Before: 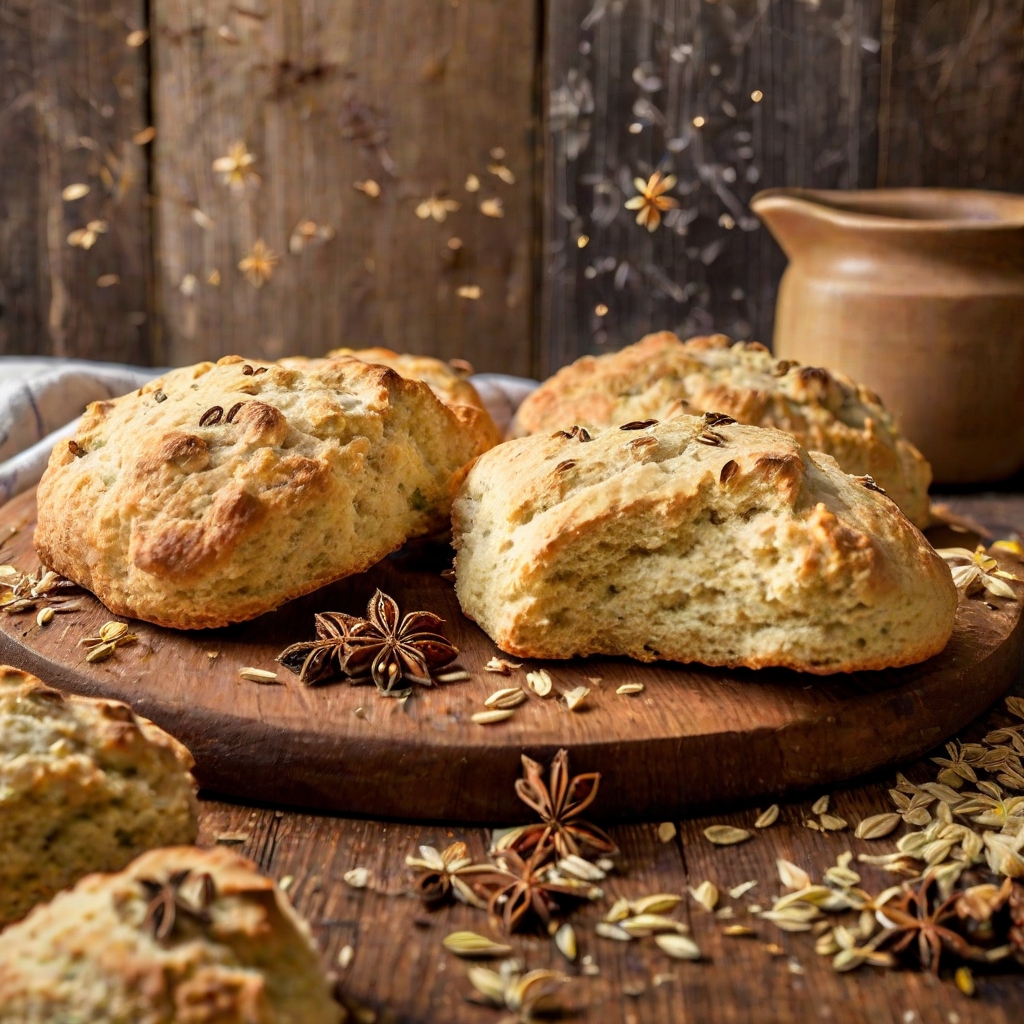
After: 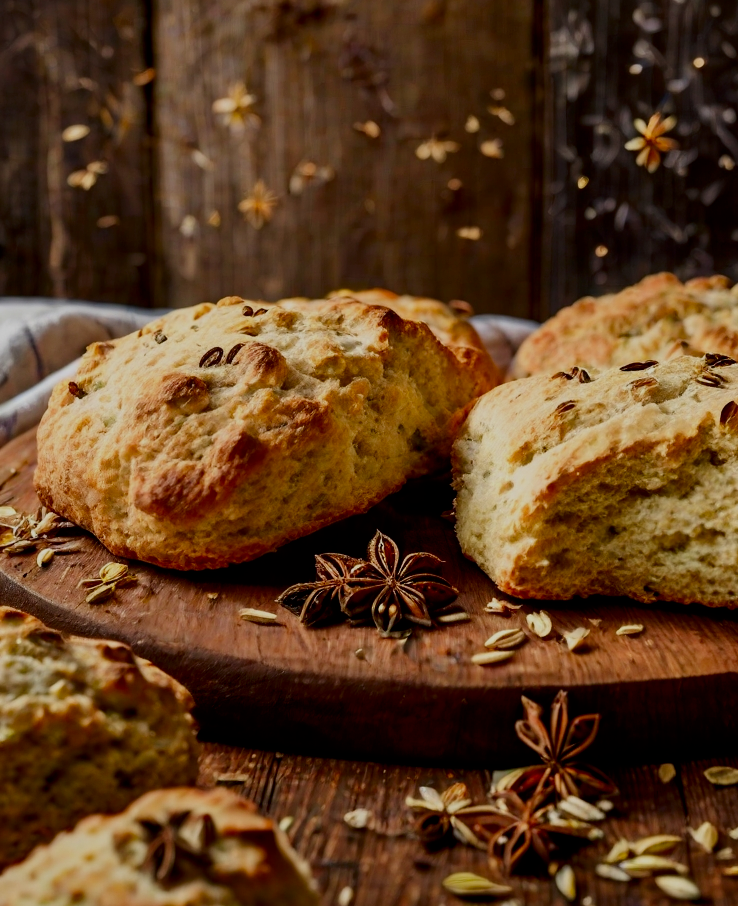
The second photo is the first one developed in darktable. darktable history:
exposure: compensate highlight preservation false
contrast brightness saturation: contrast 0.134, brightness -0.238, saturation 0.143
tone equalizer: edges refinement/feathering 500, mask exposure compensation -1.57 EV, preserve details no
filmic rgb: black relative exposure -7.76 EV, white relative exposure 4.42 EV, hardness 3.76, latitude 37.59%, contrast 0.971, highlights saturation mix 8.73%, shadows ↔ highlights balance 4.84%
crop: top 5.788%, right 27.899%, bottom 5.712%
